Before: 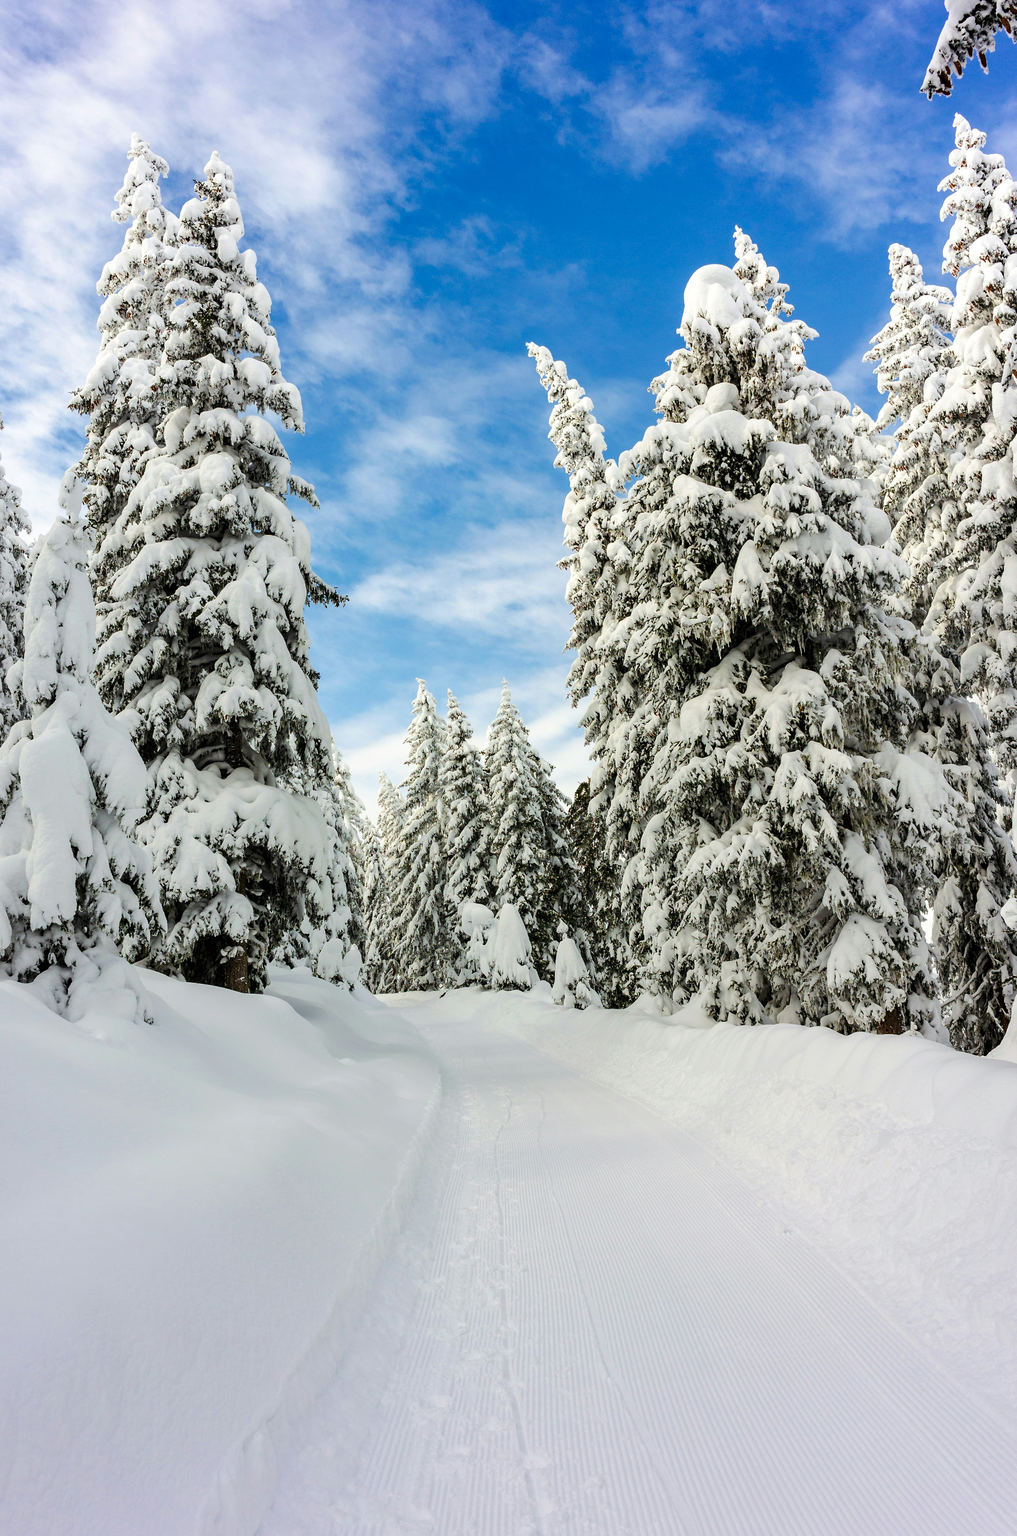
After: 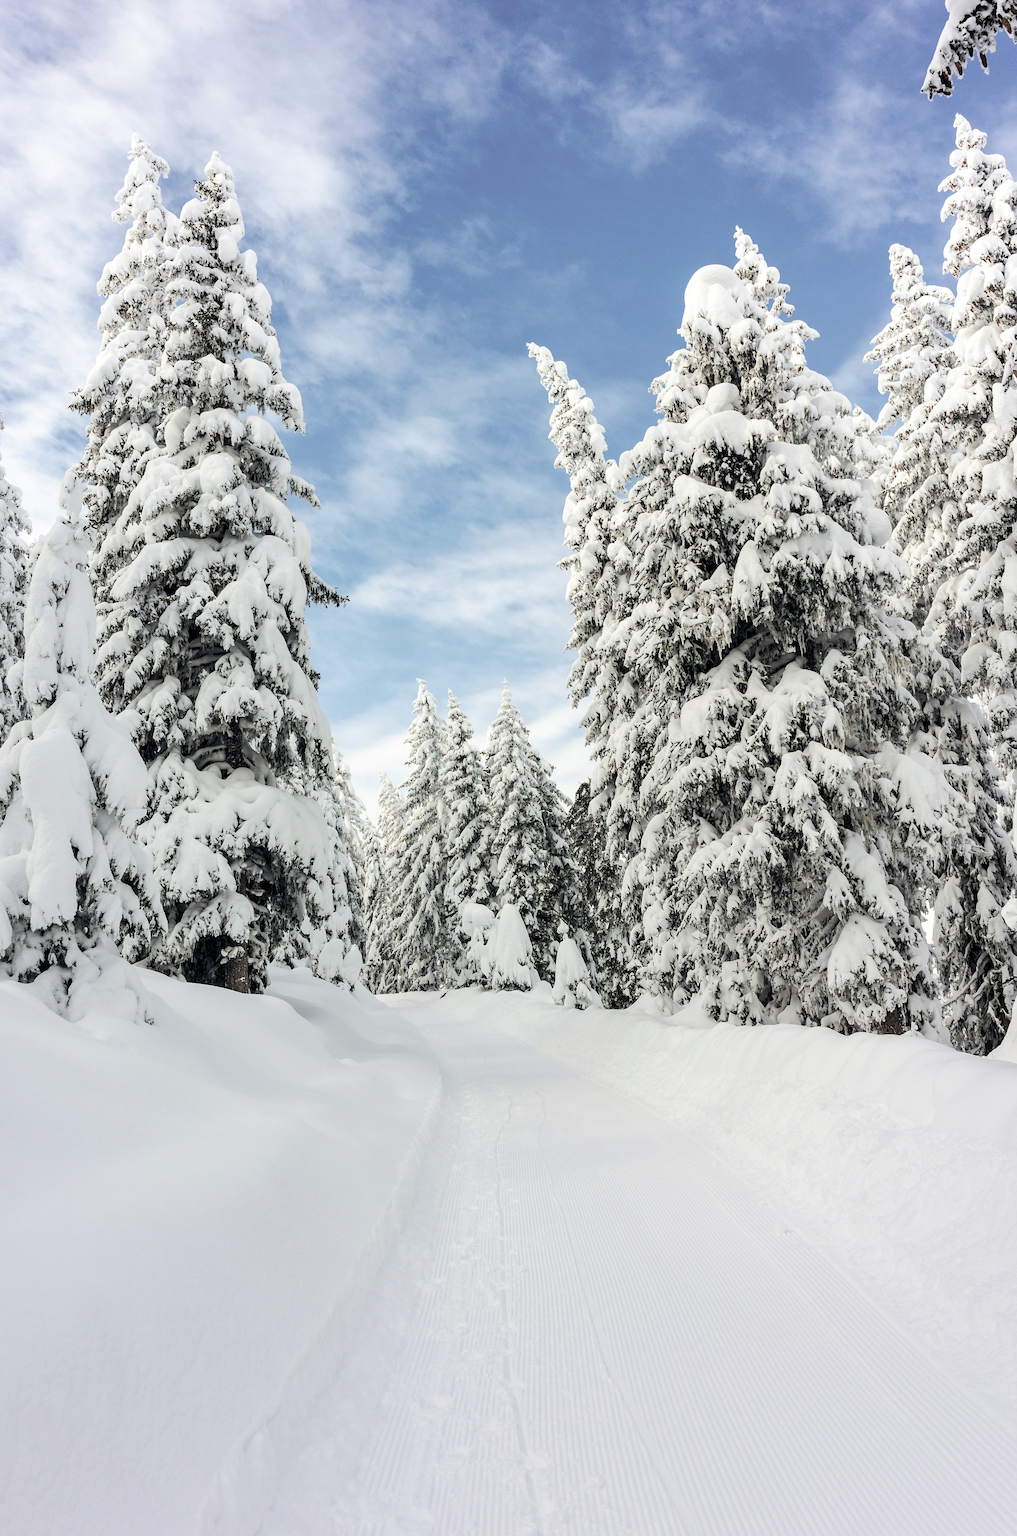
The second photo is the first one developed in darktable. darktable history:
color balance rgb: global offset › chroma 0.052%, global offset › hue 253.28°, perceptual saturation grading › global saturation 0.963%, global vibrance 20%
contrast brightness saturation: brightness 0.188, saturation -0.492
